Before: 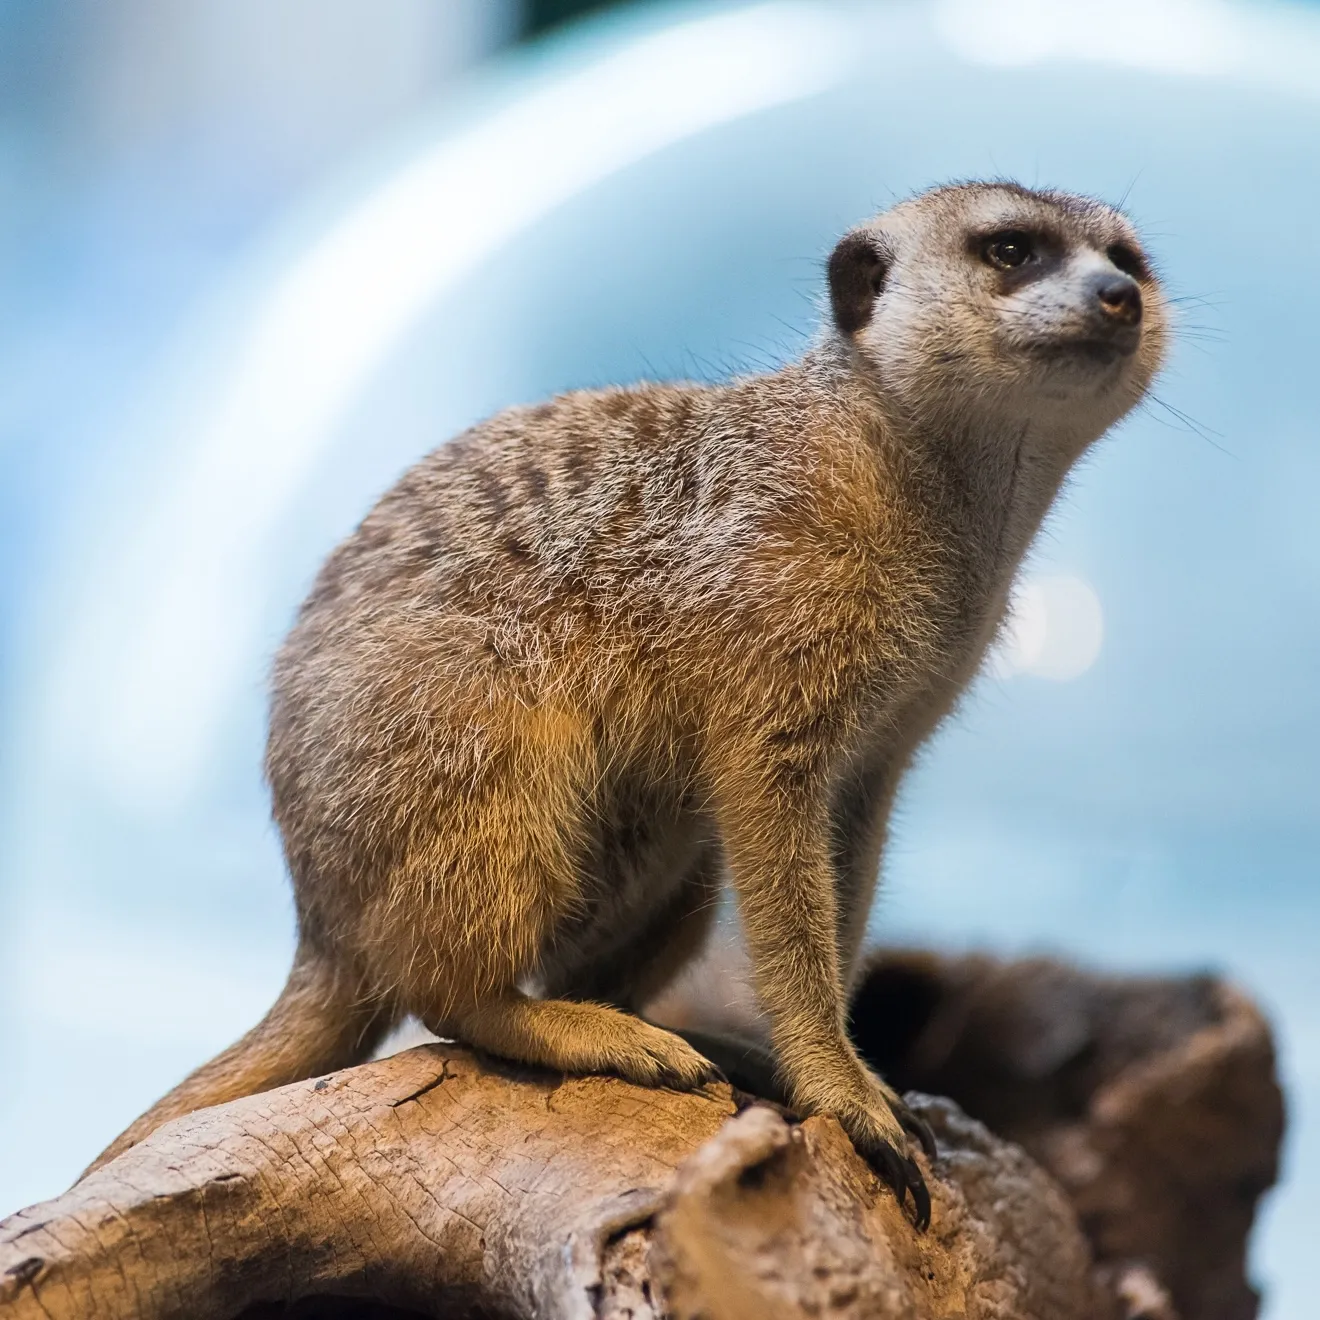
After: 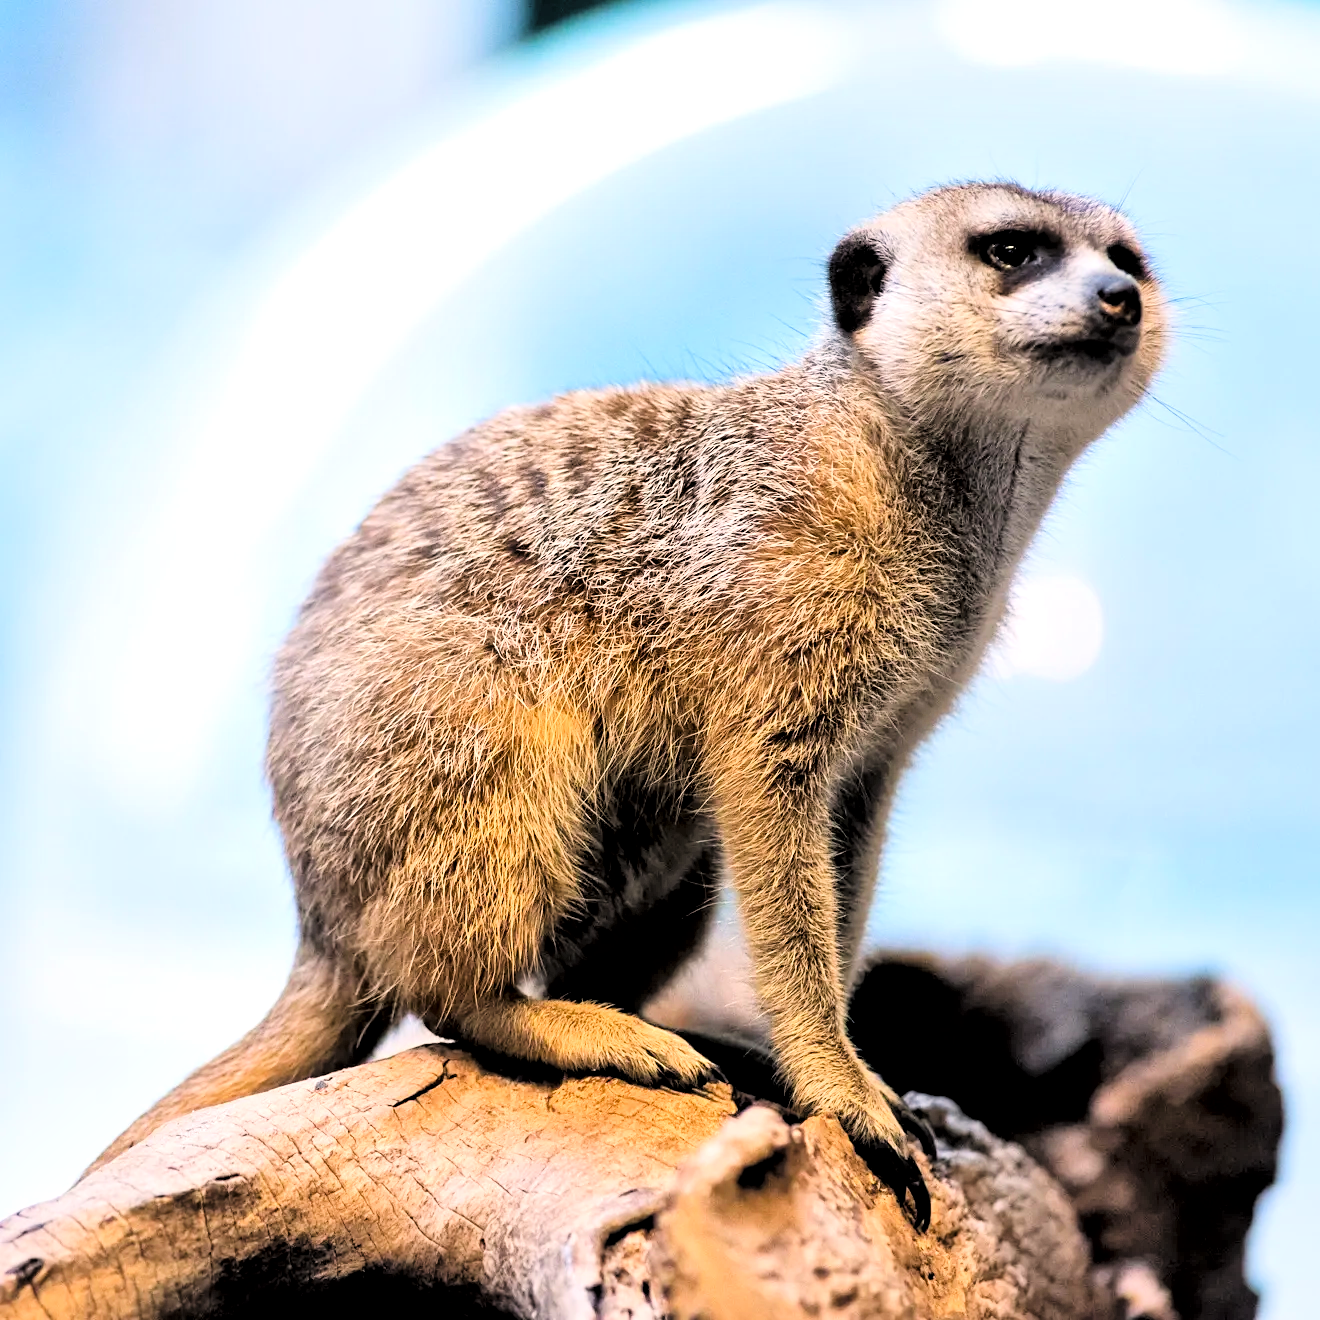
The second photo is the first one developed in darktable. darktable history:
local contrast: mode bilateral grid, contrast 20, coarseness 50, detail 171%, midtone range 0.2
rgb levels: levels [[0.013, 0.434, 0.89], [0, 0.5, 1], [0, 0.5, 1]]
tone curve: curves: ch0 [(0, 0) (0.004, 0) (0.133, 0.071) (0.341, 0.453) (0.839, 0.922) (1, 1)], color space Lab, linked channels, preserve colors none
color balance rgb: shadows lift › chroma 1.41%, shadows lift › hue 260°, power › chroma 0.5%, power › hue 260°, highlights gain › chroma 1%, highlights gain › hue 27°, saturation formula JzAzBz (2021)
